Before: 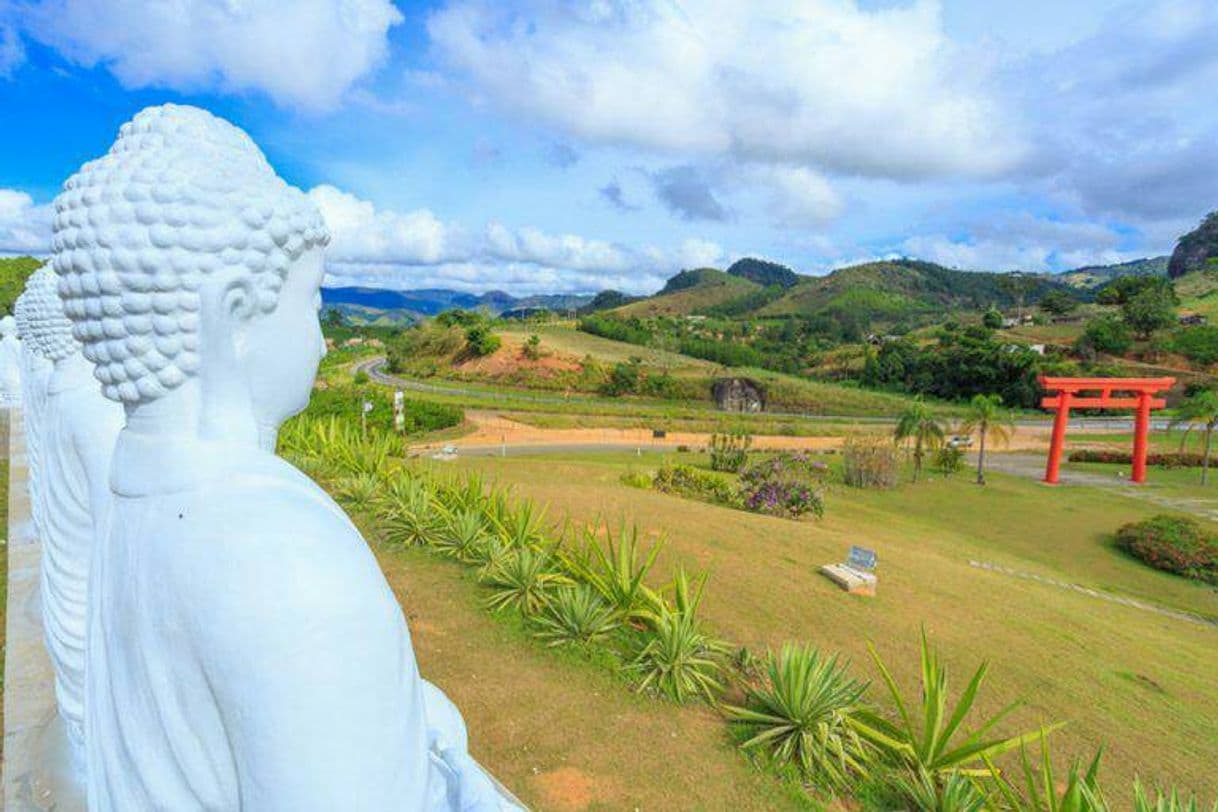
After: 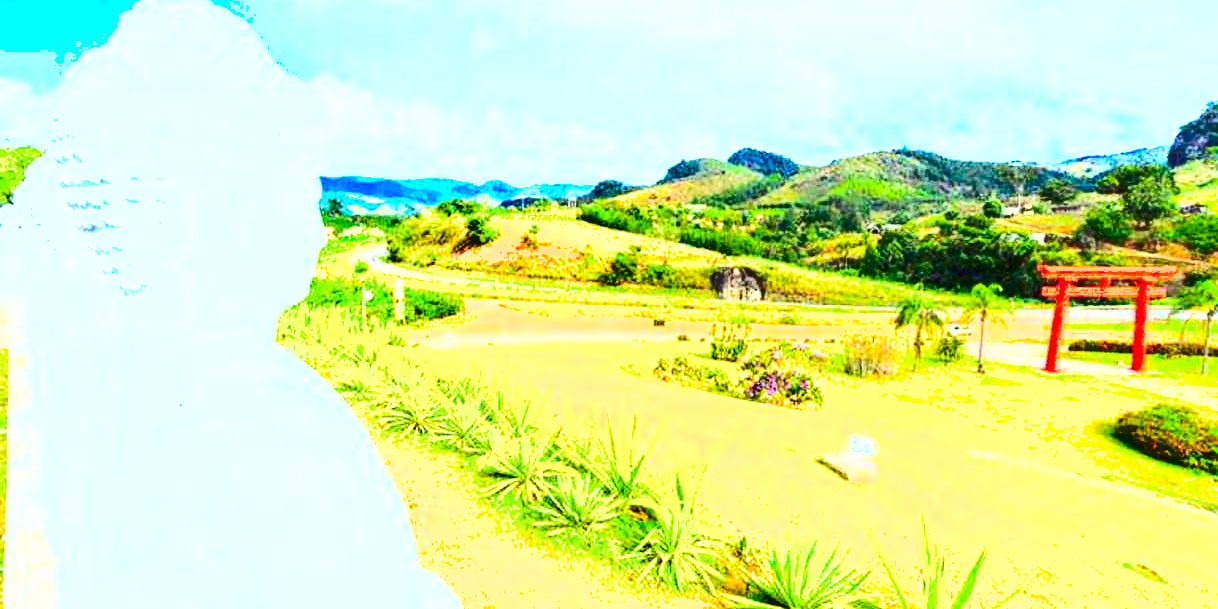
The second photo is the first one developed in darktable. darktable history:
shadows and highlights: low approximation 0.01, soften with gaussian
color balance rgb: perceptual saturation grading › global saturation 30.68%, global vibrance 20%
contrast brightness saturation: contrast 0.278
color zones: curves: ch0 [(0.068, 0.464) (0.25, 0.5) (0.48, 0.508) (0.75, 0.536) (0.886, 0.476) (0.967, 0.456)]; ch1 [(0.066, 0.456) (0.25, 0.5) (0.616, 0.508) (0.746, 0.56) (0.934, 0.444)]
crop: top 13.757%, bottom 11.184%
exposure: black level correction 0, exposure 1.993 EV, compensate exposure bias true, compensate highlight preservation false
